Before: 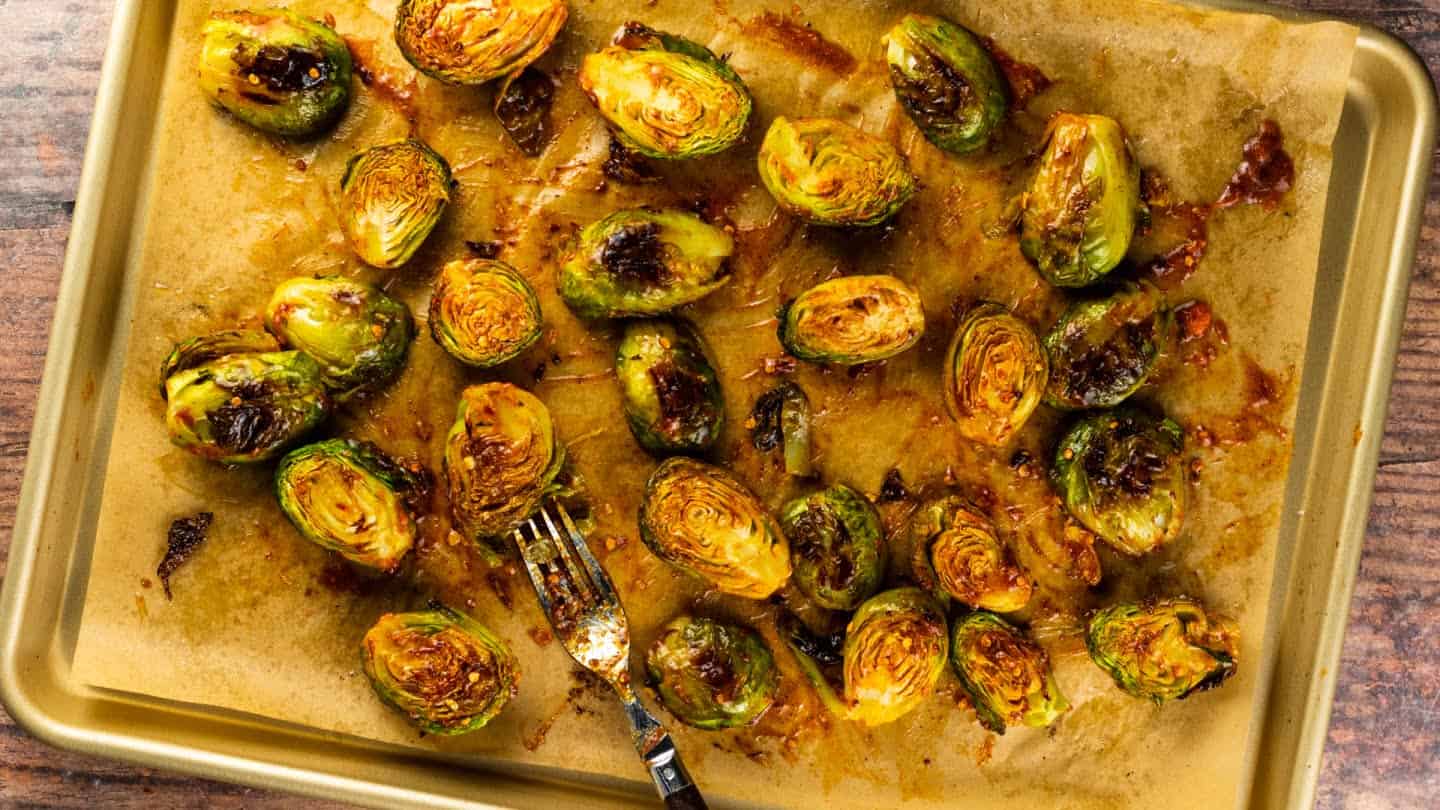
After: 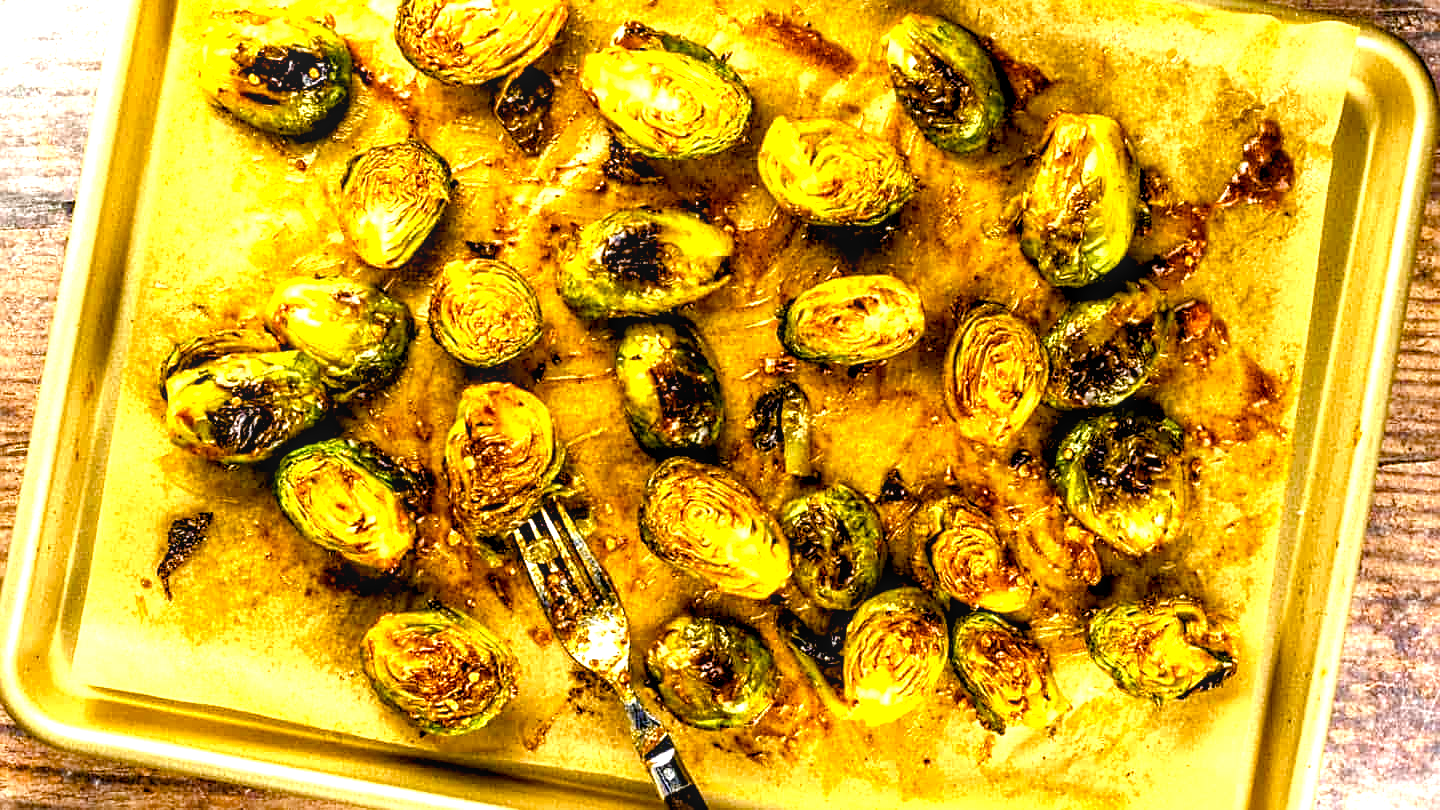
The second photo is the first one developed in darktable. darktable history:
color balance rgb: shadows lift › luminance -9.41%, highlights gain › luminance 17.6%, global offset › luminance -1.45%, perceptual saturation grading › highlights -17.77%, perceptual saturation grading › mid-tones 33.1%, perceptual saturation grading › shadows 50.52%, global vibrance 24.22%
exposure: black level correction 0, exposure 1.1 EV, compensate exposure bias true, compensate highlight preservation false
sharpen: on, module defaults
color contrast: green-magenta contrast 0.85, blue-yellow contrast 1.25, unbound 0
local contrast: on, module defaults
